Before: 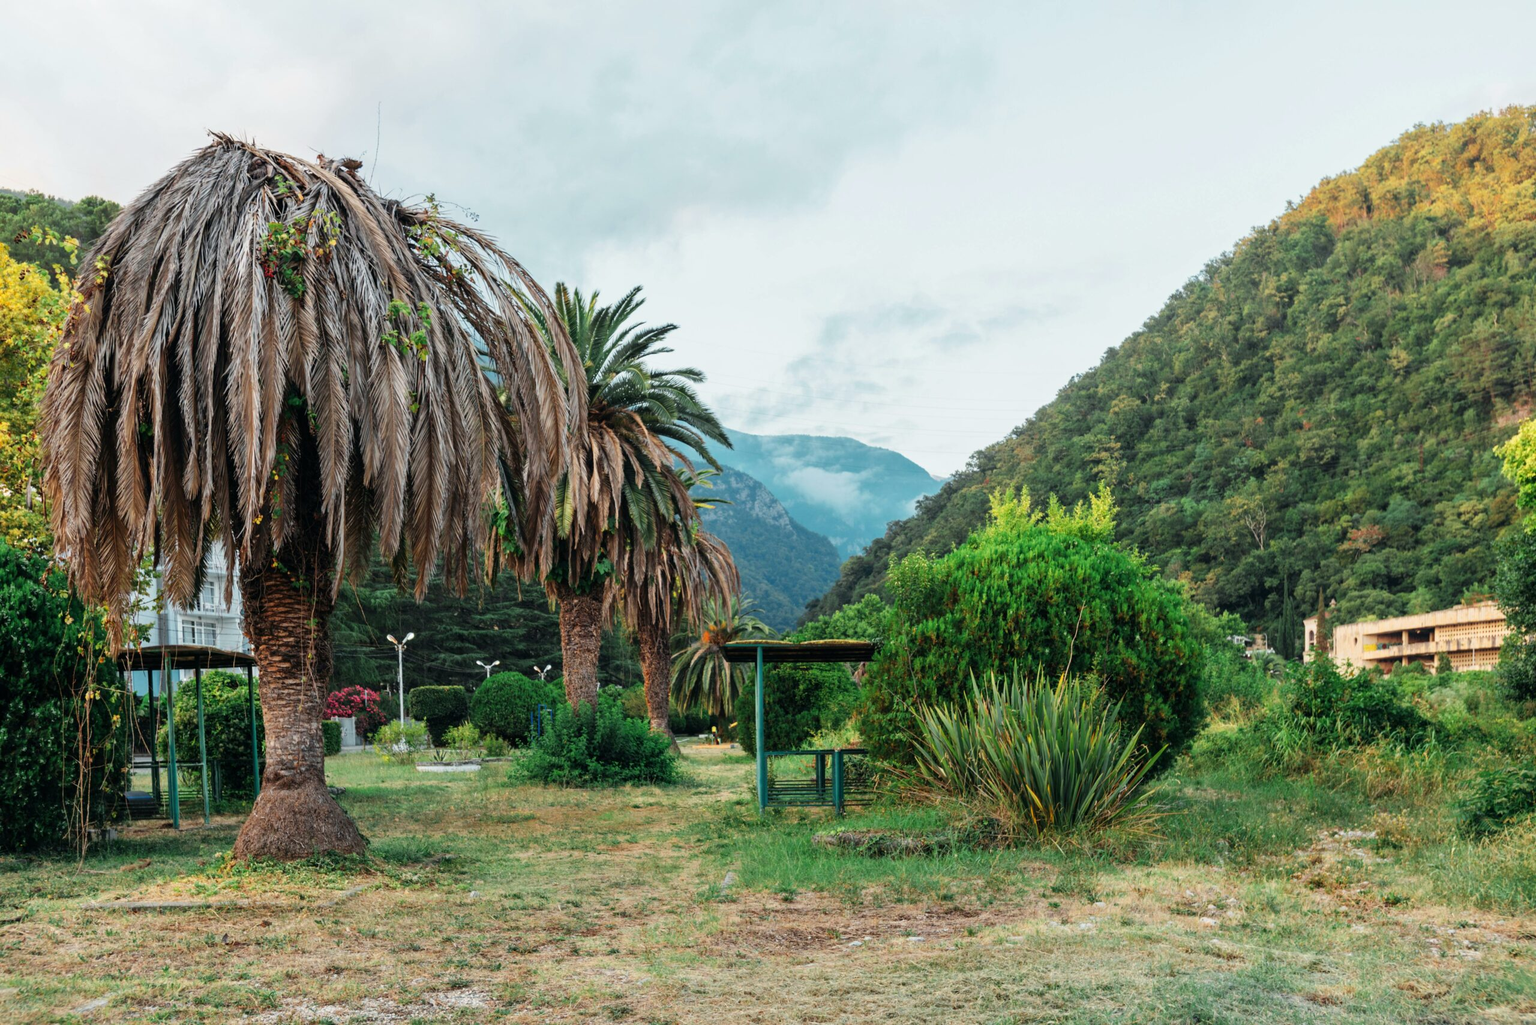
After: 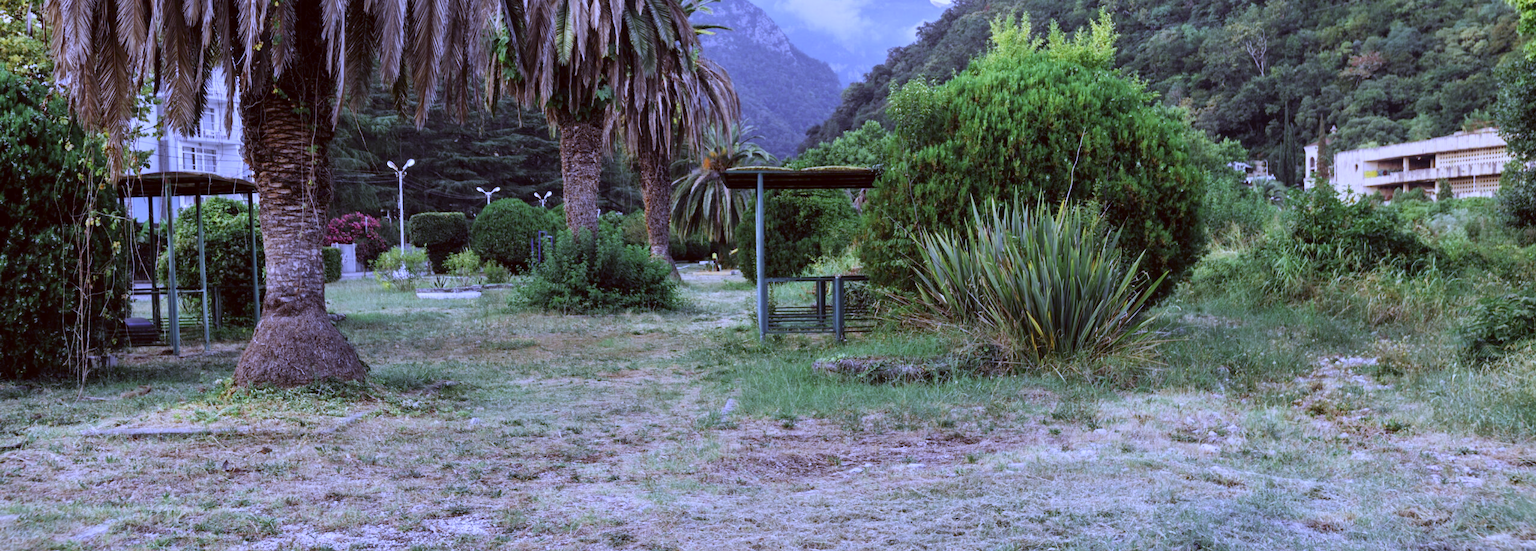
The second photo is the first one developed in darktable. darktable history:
color correction: highlights a* 10.21, highlights b* 9.79, shadows a* 8.61, shadows b* 7.88, saturation 0.8
white balance: red 0.766, blue 1.537
crop and rotate: top 46.237%
color calibration: x 0.37, y 0.382, temperature 4313.32 K
